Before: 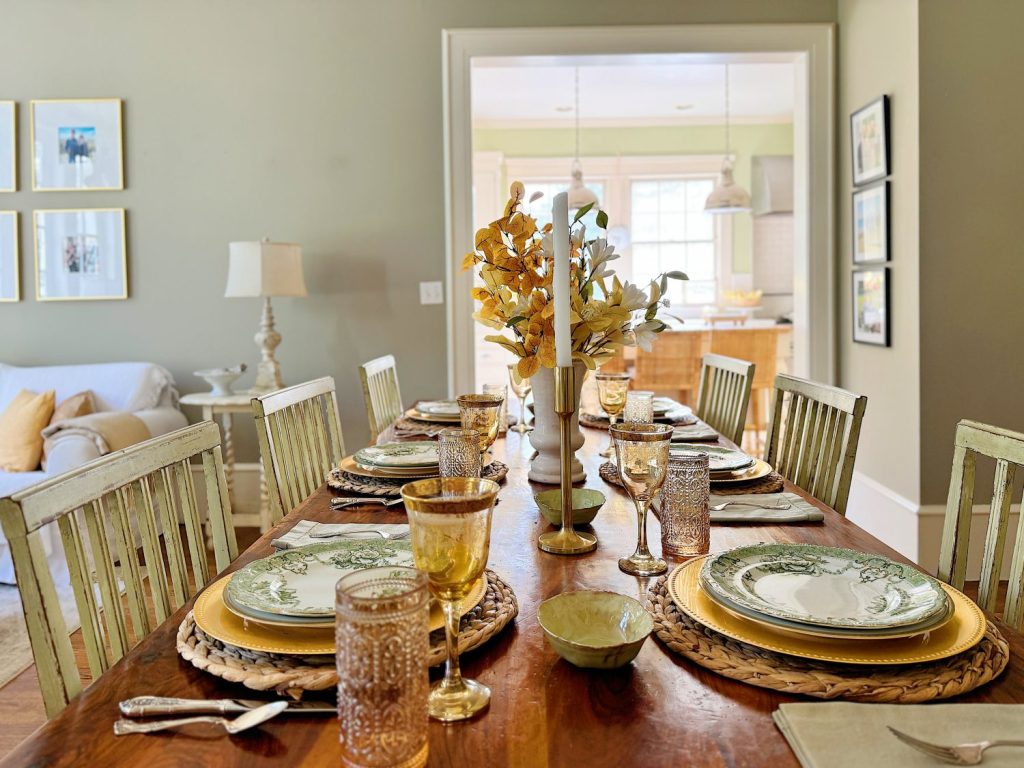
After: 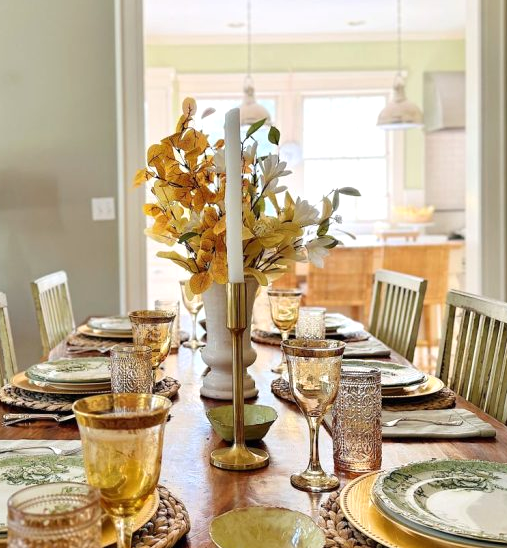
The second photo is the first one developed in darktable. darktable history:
exposure: black level correction 0, exposure 0.2 EV, compensate exposure bias true, compensate highlight preservation false
crop: left 32.075%, top 10.976%, right 18.355%, bottom 17.596%
